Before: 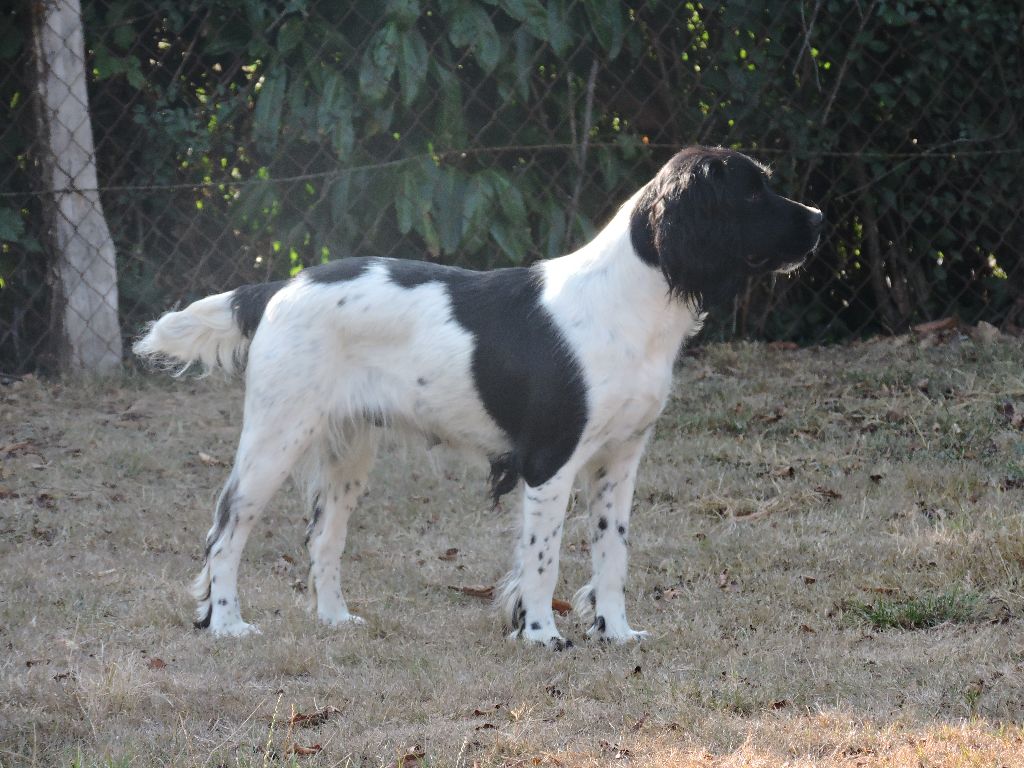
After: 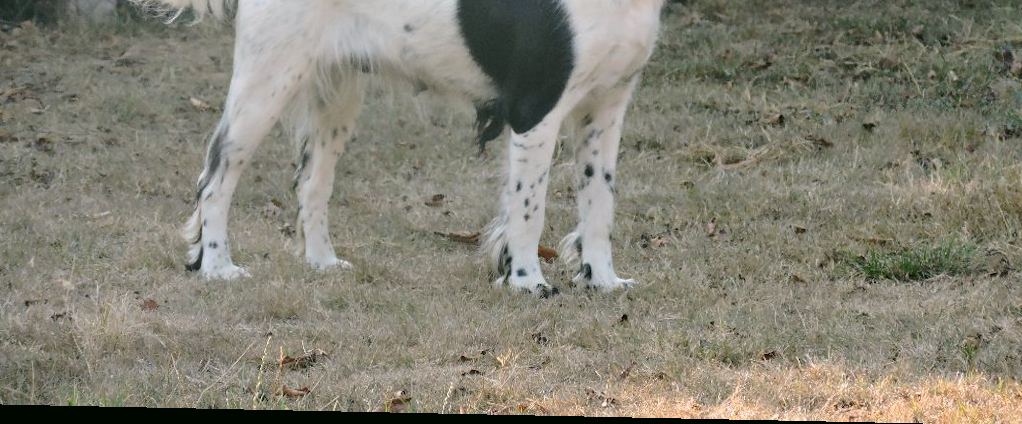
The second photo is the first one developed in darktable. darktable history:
color correction: highlights a* 4.02, highlights b* 4.98, shadows a* -7.55, shadows b* 4.98
crop and rotate: top 46.237%
rotate and perspective: lens shift (horizontal) -0.055, automatic cropping off
